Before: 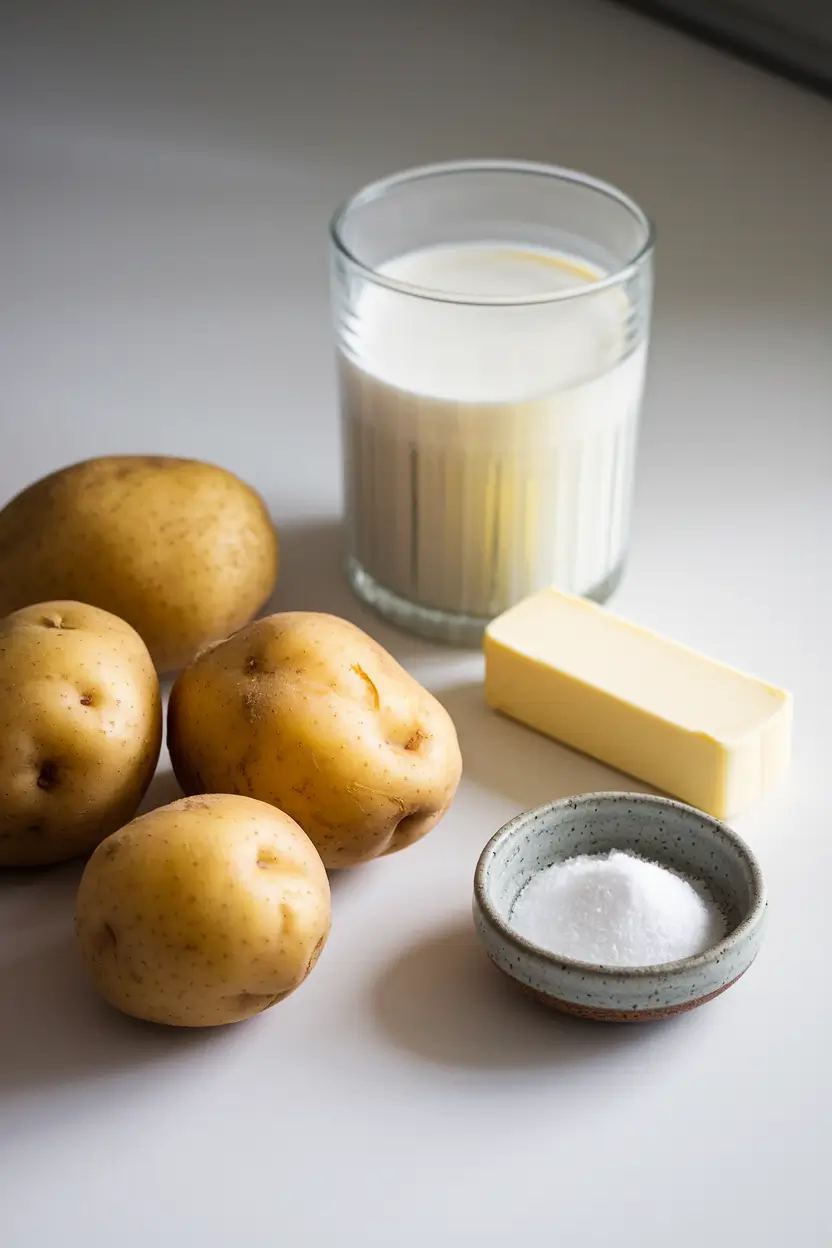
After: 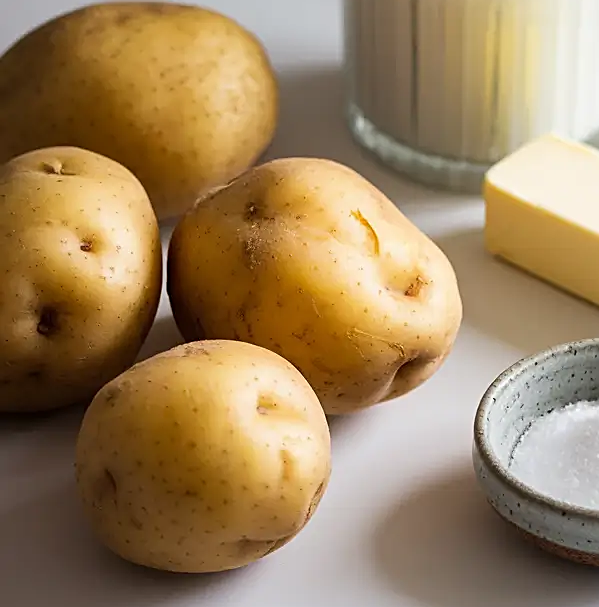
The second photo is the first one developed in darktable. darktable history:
sharpen: on, module defaults
crop: top 36.381%, right 27.961%, bottom 14.92%
